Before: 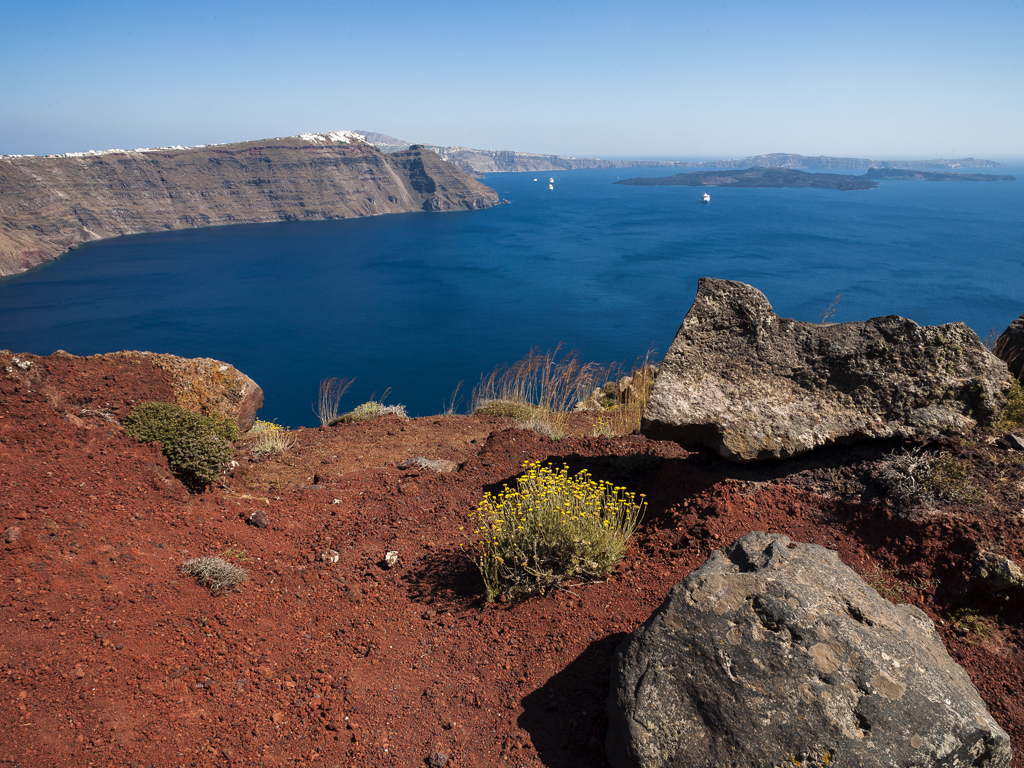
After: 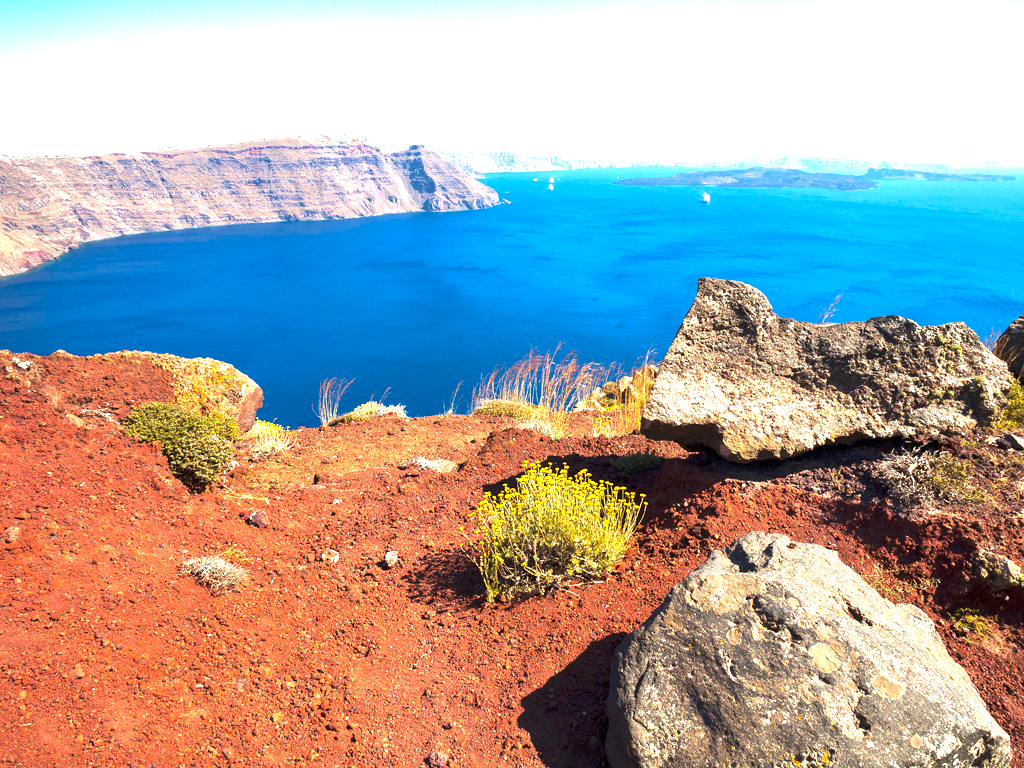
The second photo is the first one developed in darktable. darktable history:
color balance rgb: perceptual saturation grading › global saturation 25%, global vibrance 20%
exposure: exposure 2 EV, compensate highlight preservation false
velvia: on, module defaults
